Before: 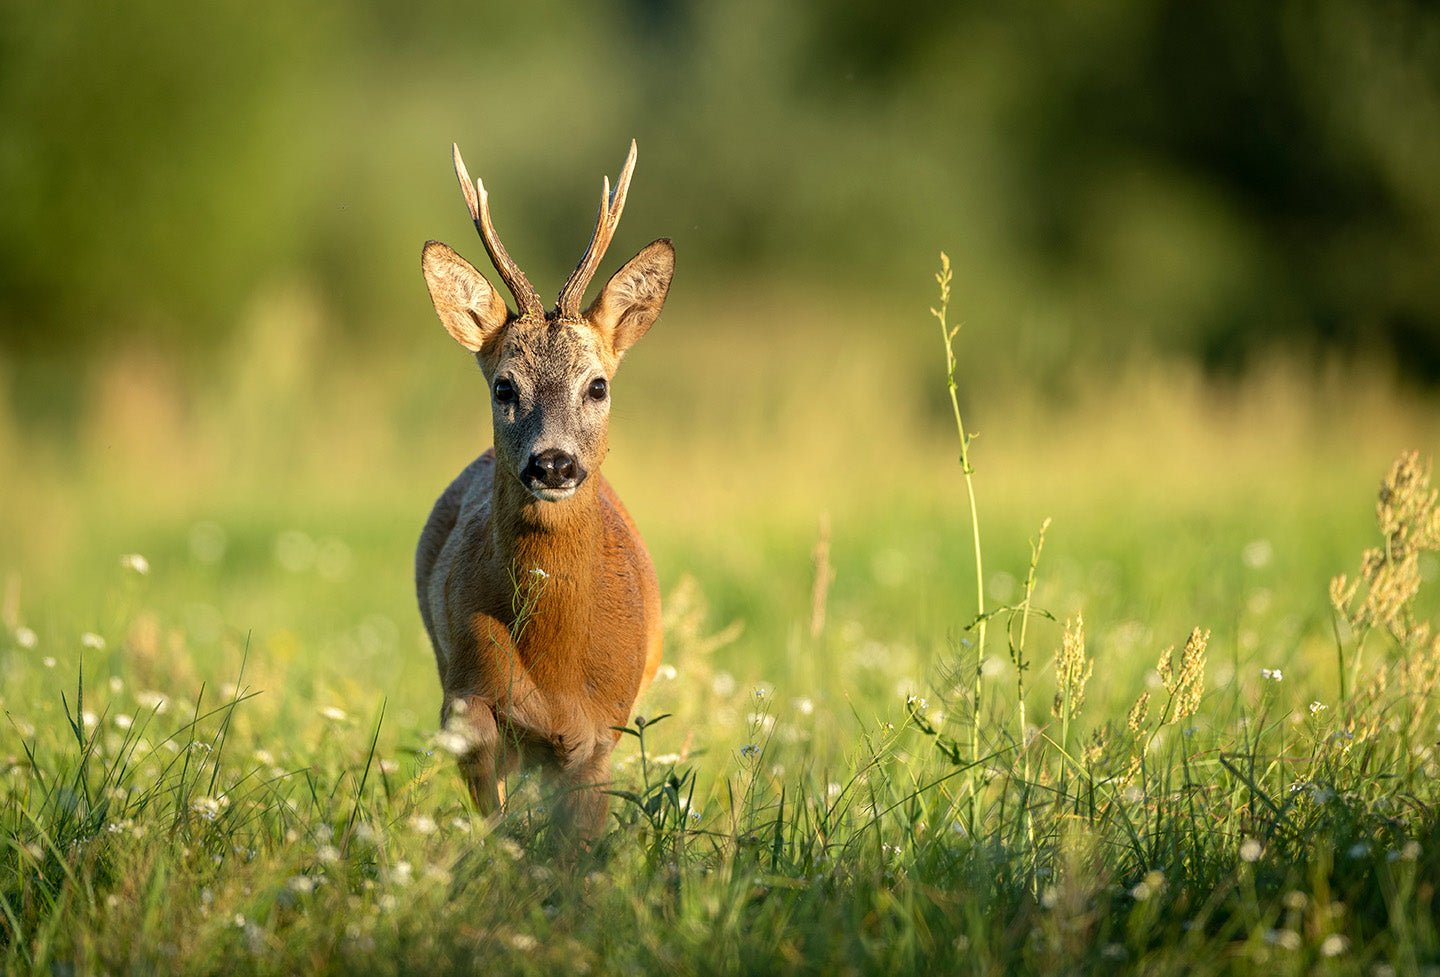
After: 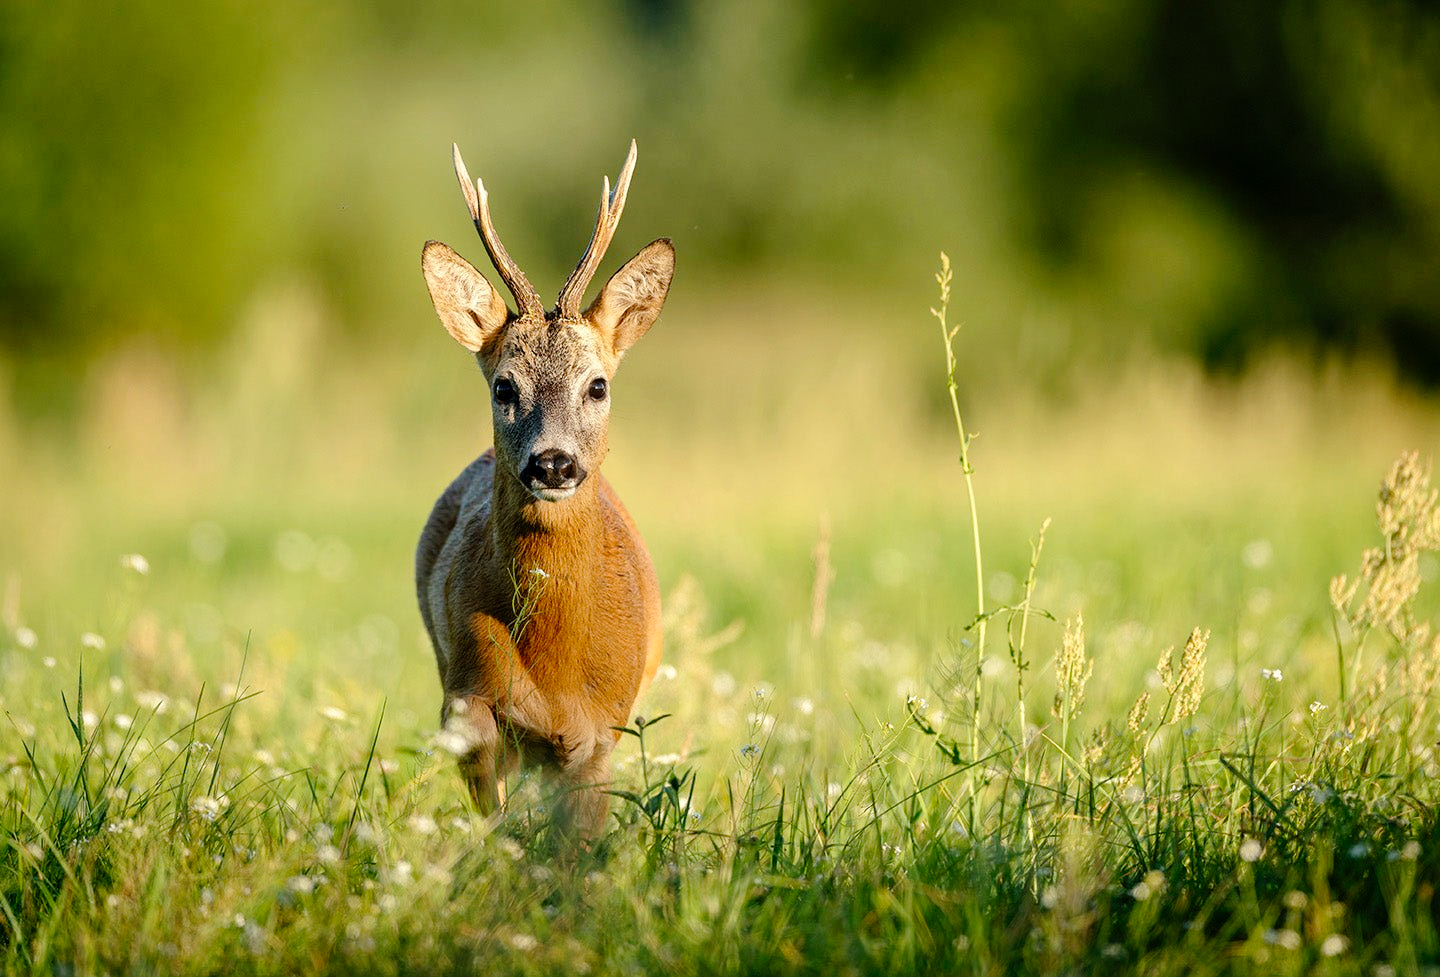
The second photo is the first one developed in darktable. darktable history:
tone curve: curves: ch0 [(0, 0) (0.003, 0.001) (0.011, 0.004) (0.025, 0.013) (0.044, 0.022) (0.069, 0.035) (0.1, 0.053) (0.136, 0.088) (0.177, 0.149) (0.224, 0.213) (0.277, 0.293) (0.335, 0.381) (0.399, 0.463) (0.468, 0.546) (0.543, 0.616) (0.623, 0.693) (0.709, 0.766) (0.801, 0.843) (0.898, 0.921) (1, 1)], preserve colors none
